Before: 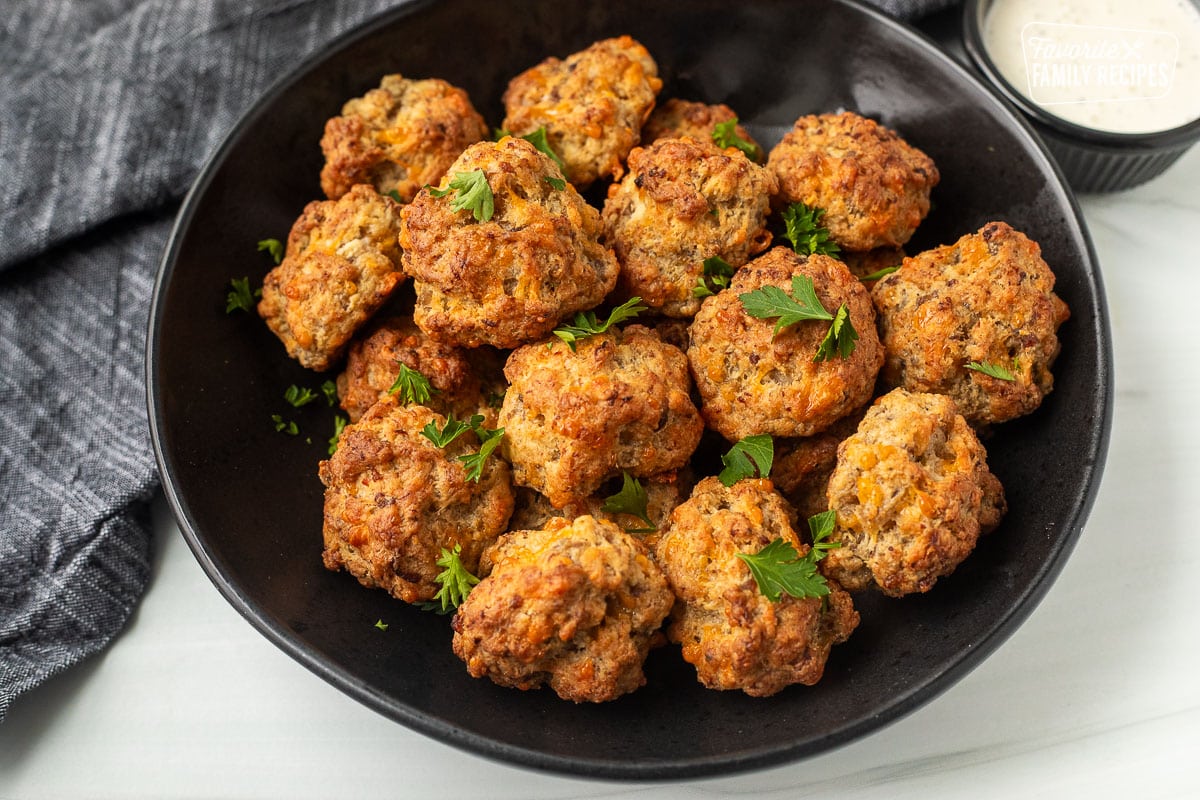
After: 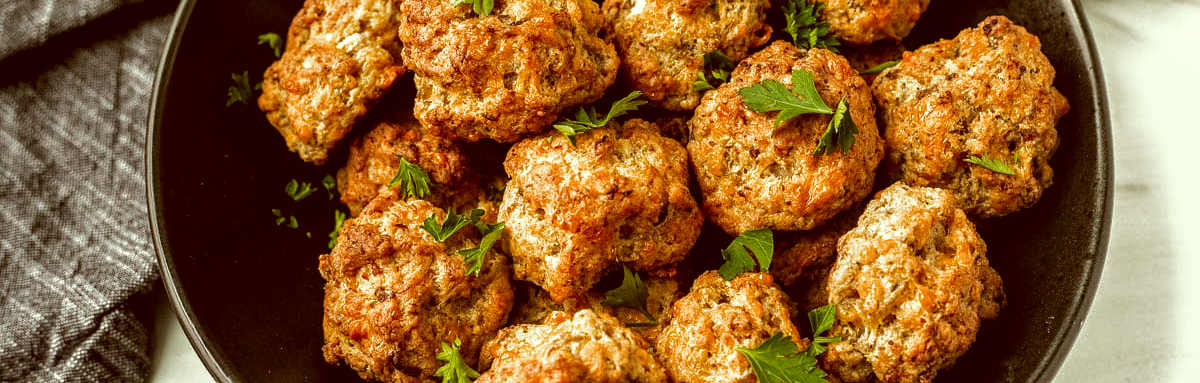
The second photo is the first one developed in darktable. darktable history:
local contrast: on, module defaults
crop and rotate: top 25.84%, bottom 26.169%
color correction: highlights a* -6.01, highlights b* 9.43, shadows a* 10.75, shadows b* 23.33
shadows and highlights: shadows 25.61, highlights -47.91, soften with gaussian
filmic rgb: black relative exposure -12.69 EV, white relative exposure 2.82 EV, target black luminance 0%, hardness 8.54, latitude 71.33%, contrast 1.135, shadows ↔ highlights balance -1.02%, preserve chrominance RGB euclidean norm (legacy), color science v4 (2020), iterations of high-quality reconstruction 0
